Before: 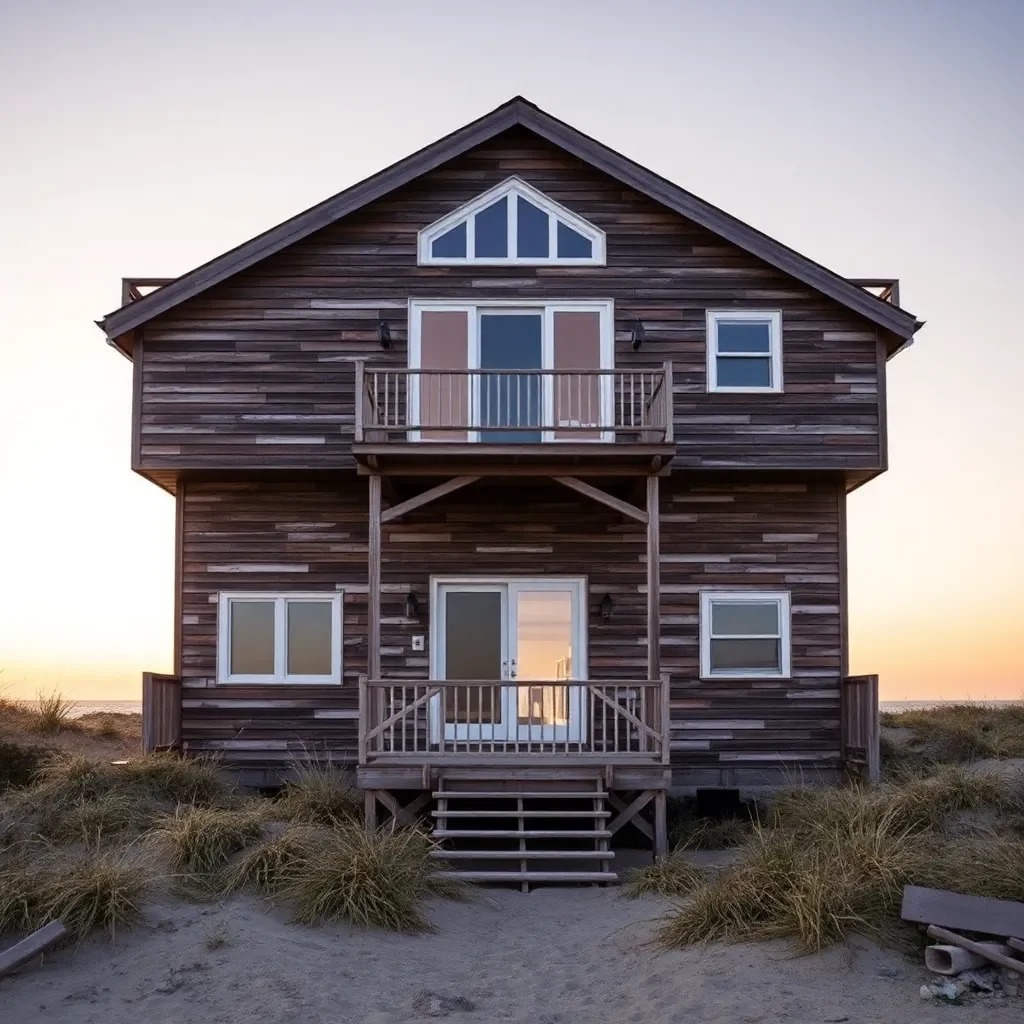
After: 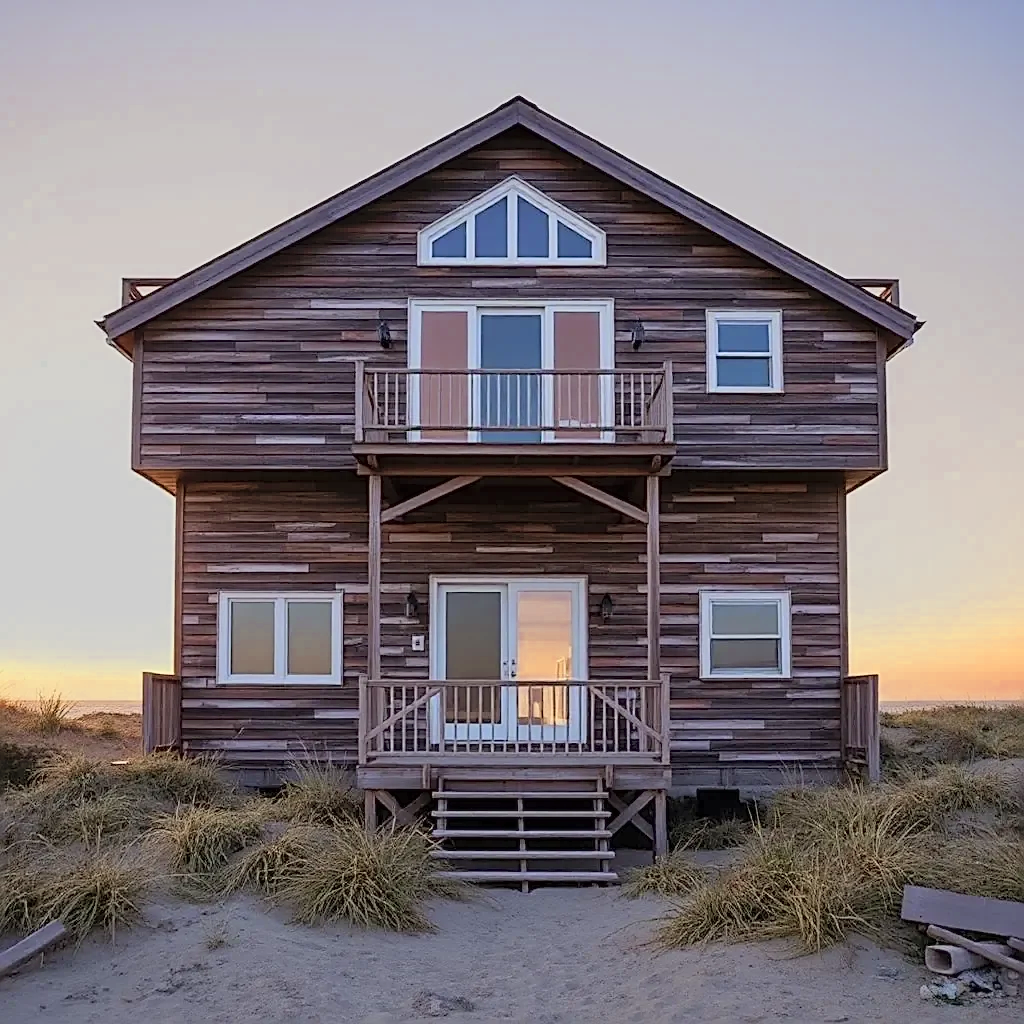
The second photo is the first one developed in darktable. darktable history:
global tonemap: drago (0.7, 100)
sharpen: amount 1
color zones: curves: ch0 [(0.004, 0.305) (0.261, 0.623) (0.389, 0.399) (0.708, 0.571) (0.947, 0.34)]; ch1 [(0.025, 0.645) (0.229, 0.584) (0.326, 0.551) (0.484, 0.262) (0.757, 0.643)]
